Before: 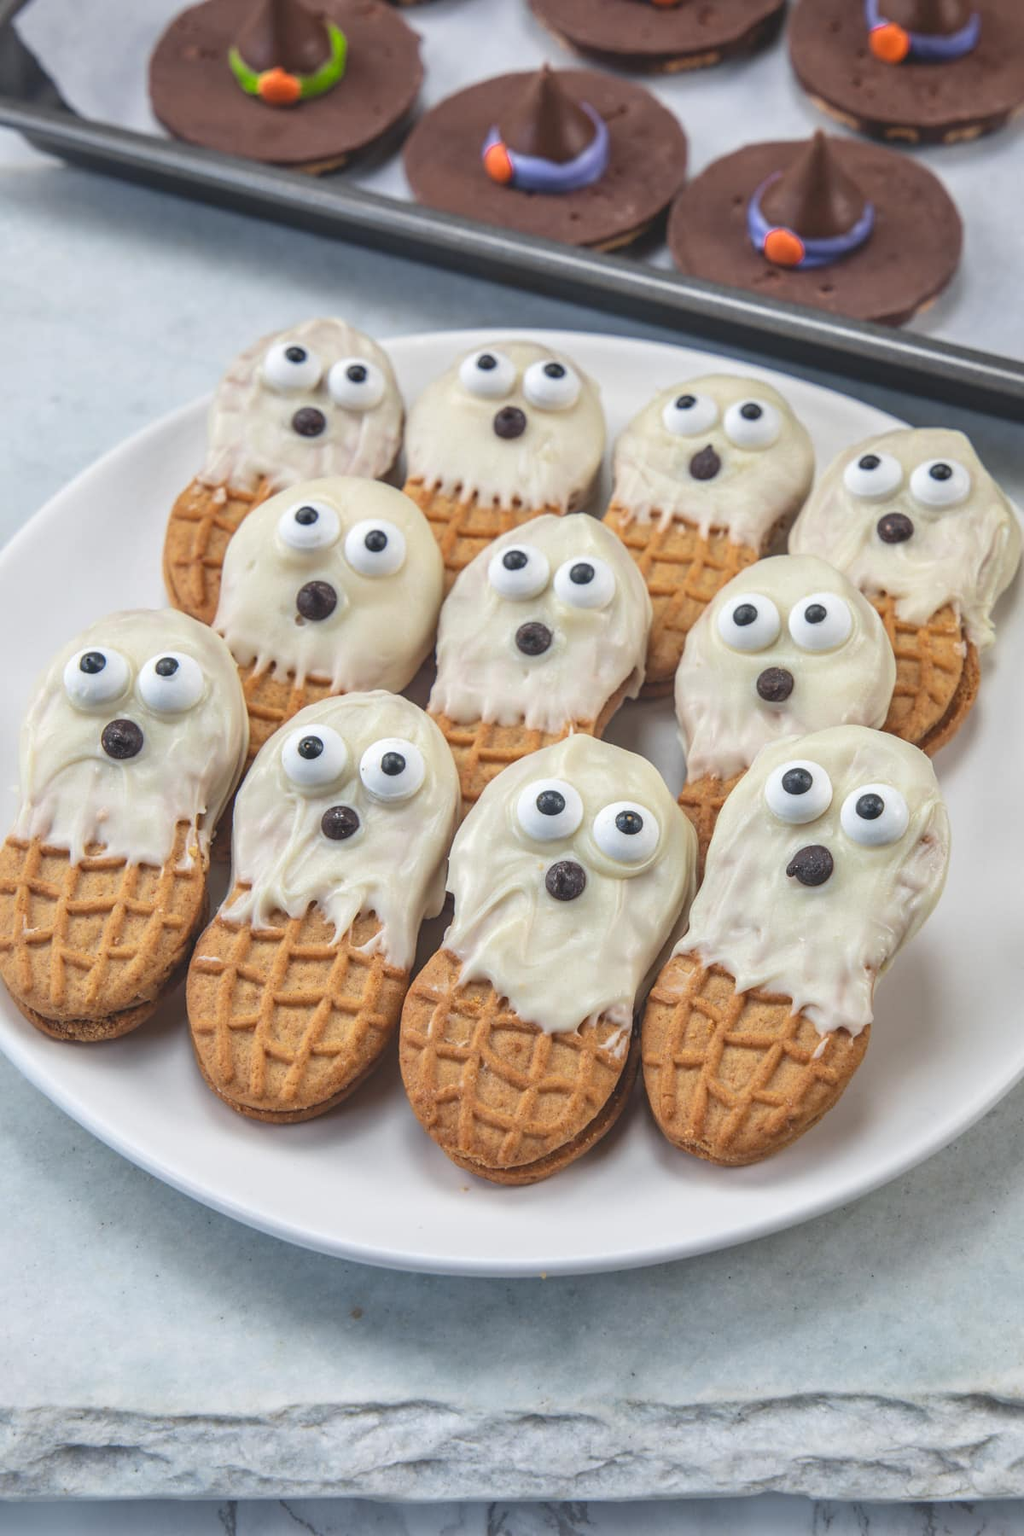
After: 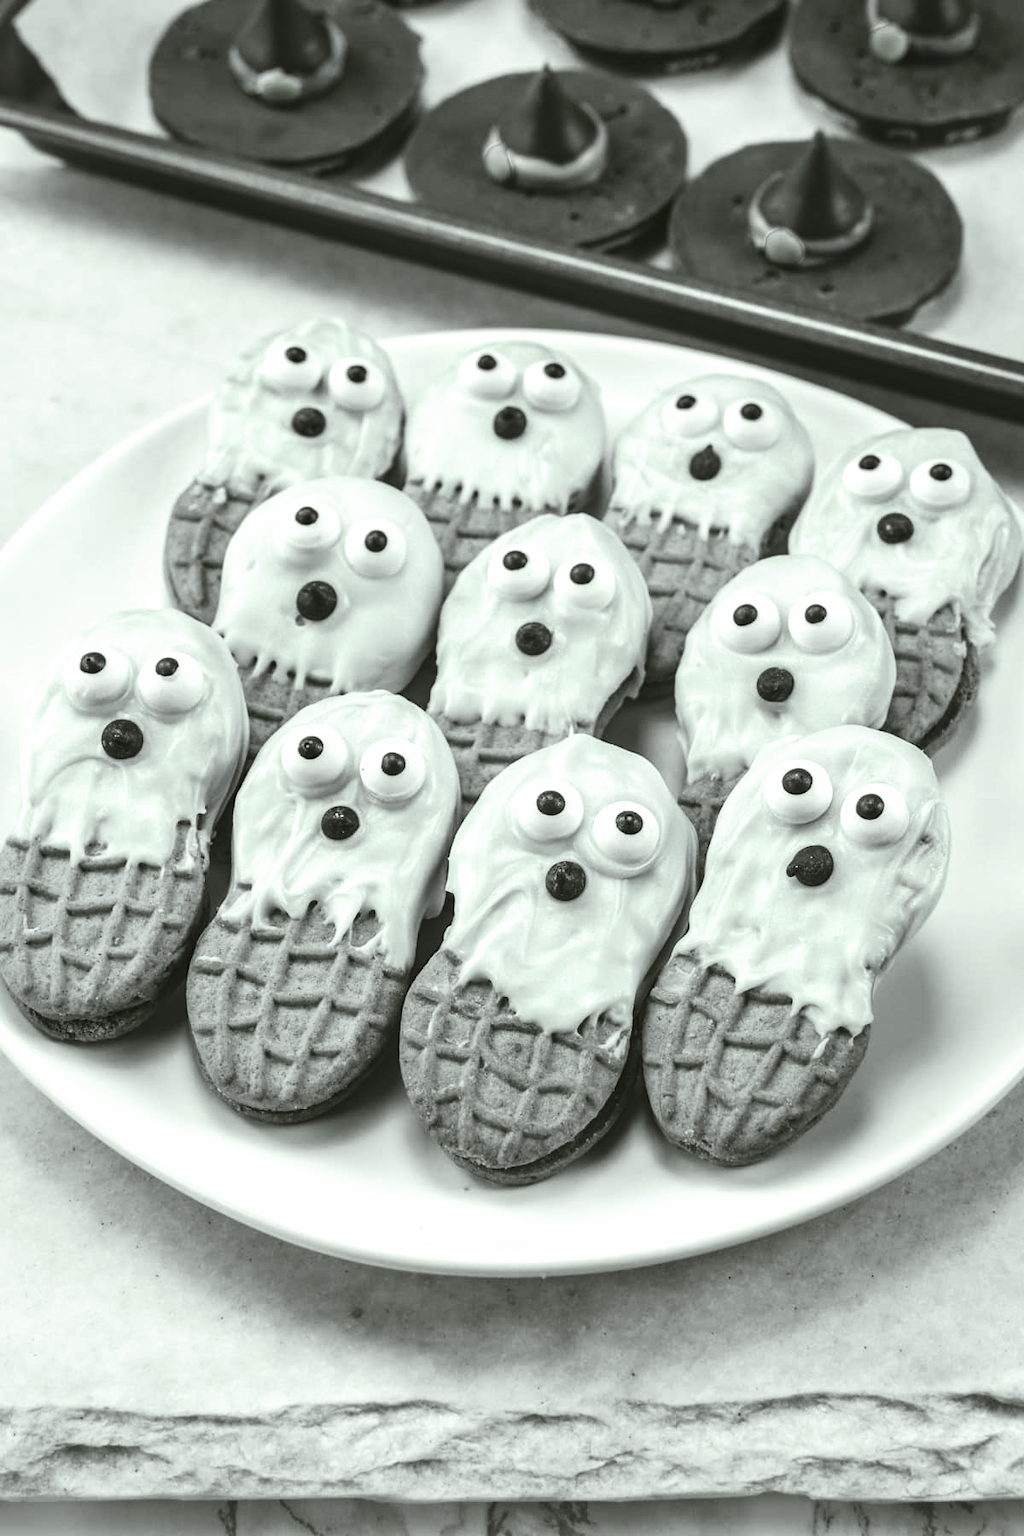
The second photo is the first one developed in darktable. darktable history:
color look up table: target L [89, 64.41, 56.07, 42.57, 30.54, 197.52, 90.19, 90.18, 77.04, 73.48, 80.77, 70.46, 68.05, 67.42, 61.18, 55.76, 59.34, 54.32, 41.58, 29.7, 85.98, 81.21, 80.84, 80.59, 74.85, 66.98, 57.58, 58.46, 57.59, 55.38, 45.27, 38.65, 26.06, 25.05, 26.95, 20.72, 17.67, 13.78, 11.21, 81.41, 81.34, 81.24, 80.95, 81.31, 81.14, 68.38, 62.98, 50.48, 46.18], target a [-5.633, -2.274, -2.327, -2.954, -2.152, 0, -0.001, -0.016, -2.762, -2.262, -4.634, -3.733, -2.286, -3.143, -2.968, -3.106, -3.092, -3.11, -3.376, -2.791, -5.074, -3.981, -4.591, -4.64, -4.087, -2.639, -2.981, -3.095, -3.099, -3.112, -2.864, -3.676, -1.692, -2.49, -2.836, -2.657, -3.182, -2.979, -3.495, -4.665, -4.663, -4.66, -4.471, -4.66, -4.656, -2.282, -2.928, -3.021, -2.863], target b [3.469, 0.938, 1.081, 2.264, 2.406, 0.002, 0.01, 0.02, 1.265, 1.048, 2.746, 2.297, 1.061, 2.245, 2.258, 2.709, 2.695, 2.712, 3.641, 3.375, 2.96, 2.669, 2.74, 2.746, 2.387, 1.412, 2.282, 2.698, 2.703, 2.716, 2.649, 3.838, 3.022, 3.024, 3.908, 4.722, 5.174, 5.32, 7.138, 2.756, 2.755, 2.753, 2.423, 2.754, 2.752, 1.058, 1.882, 2.368, 2.65], num patches 49
tone curve: curves: ch0 [(0, 0) (0.003, 0.002) (0.011, 0.006) (0.025, 0.014) (0.044, 0.025) (0.069, 0.039) (0.1, 0.056) (0.136, 0.082) (0.177, 0.116) (0.224, 0.163) (0.277, 0.233) (0.335, 0.311) (0.399, 0.396) (0.468, 0.488) (0.543, 0.588) (0.623, 0.695) (0.709, 0.809) (0.801, 0.912) (0.898, 0.997) (1, 1)], preserve colors none
